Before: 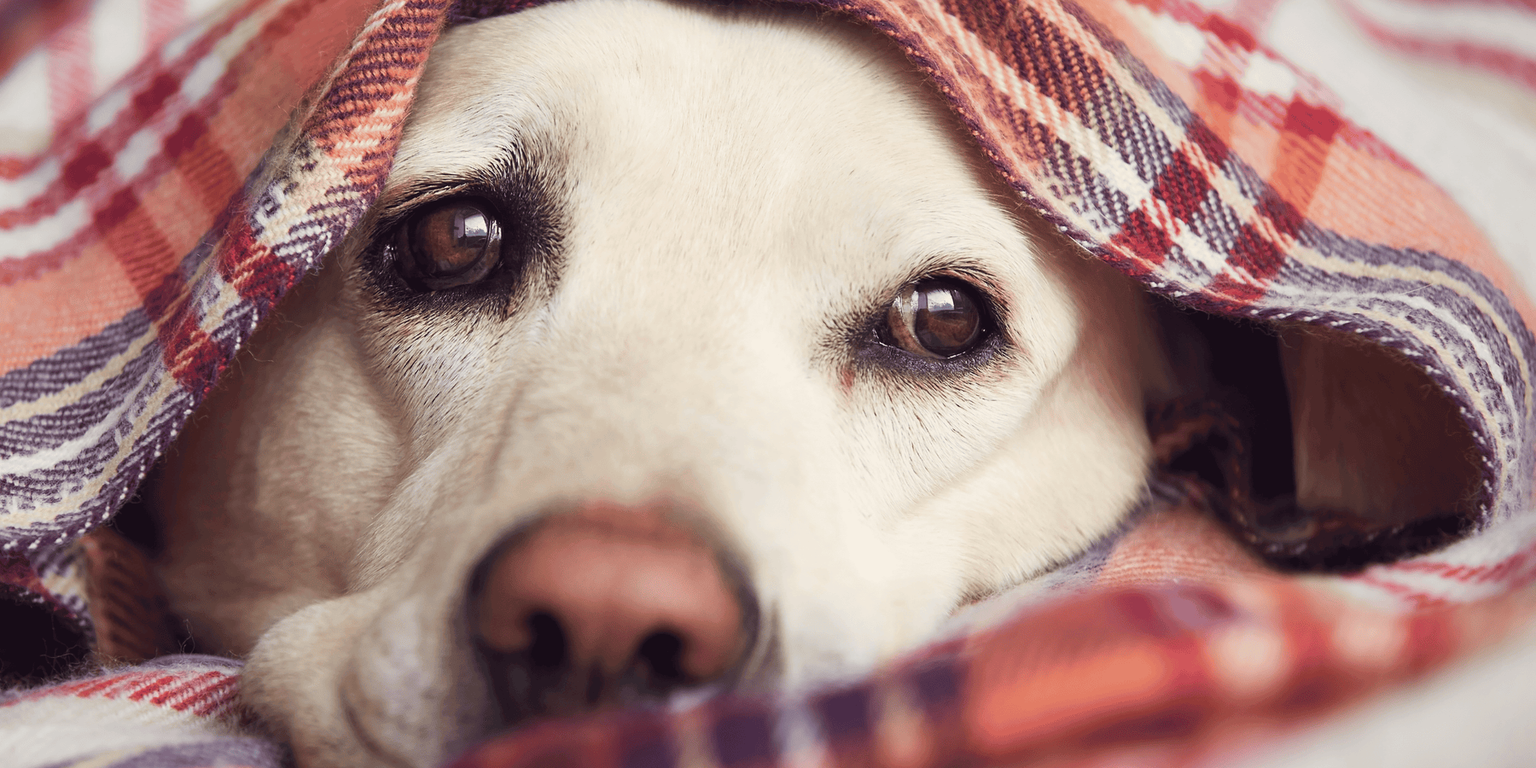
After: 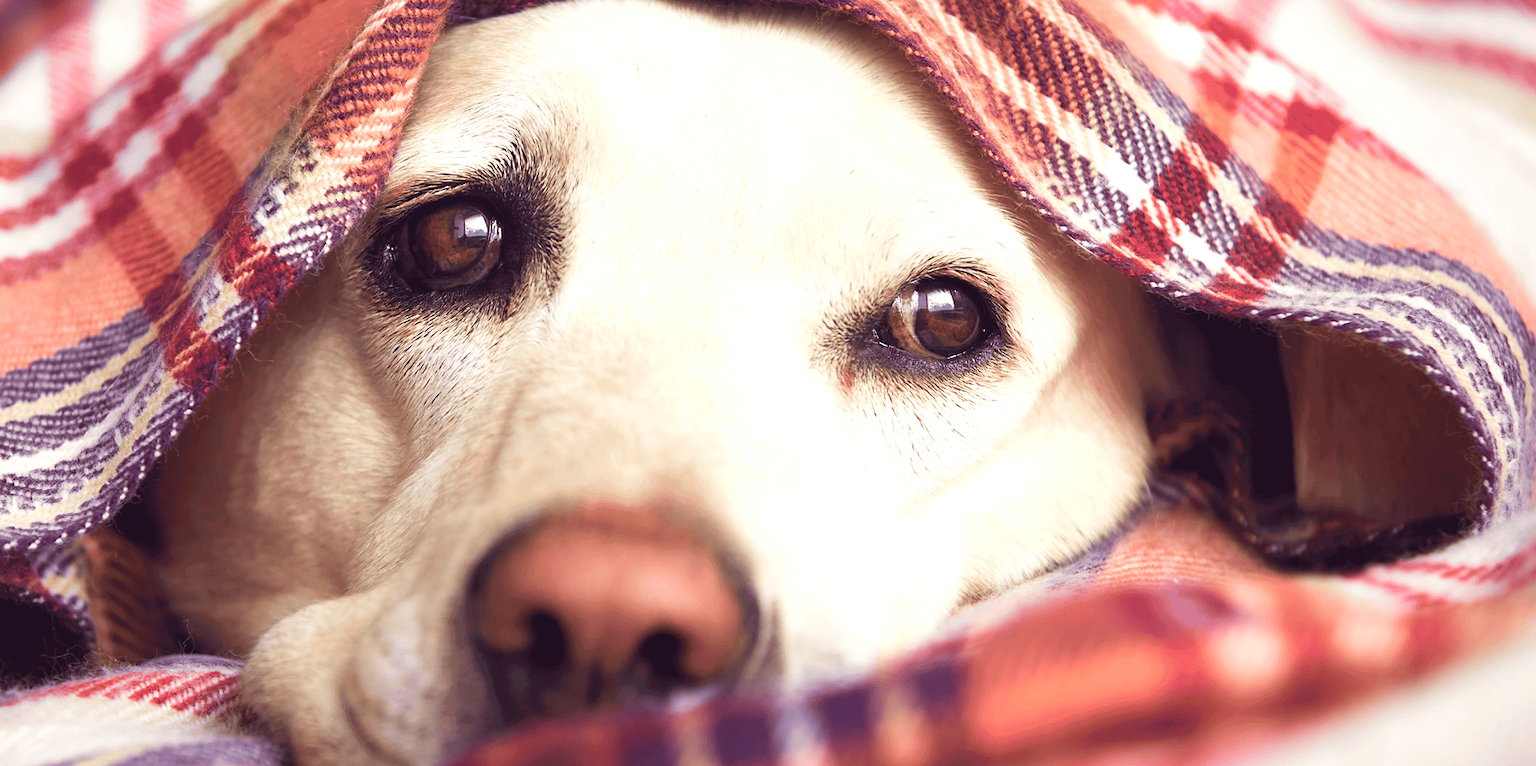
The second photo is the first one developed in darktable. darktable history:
velvia: strength 36.89%
crop: top 0.077%, bottom 0.092%
exposure: black level correction 0, exposure 0.498 EV, compensate exposure bias true, compensate highlight preservation false
